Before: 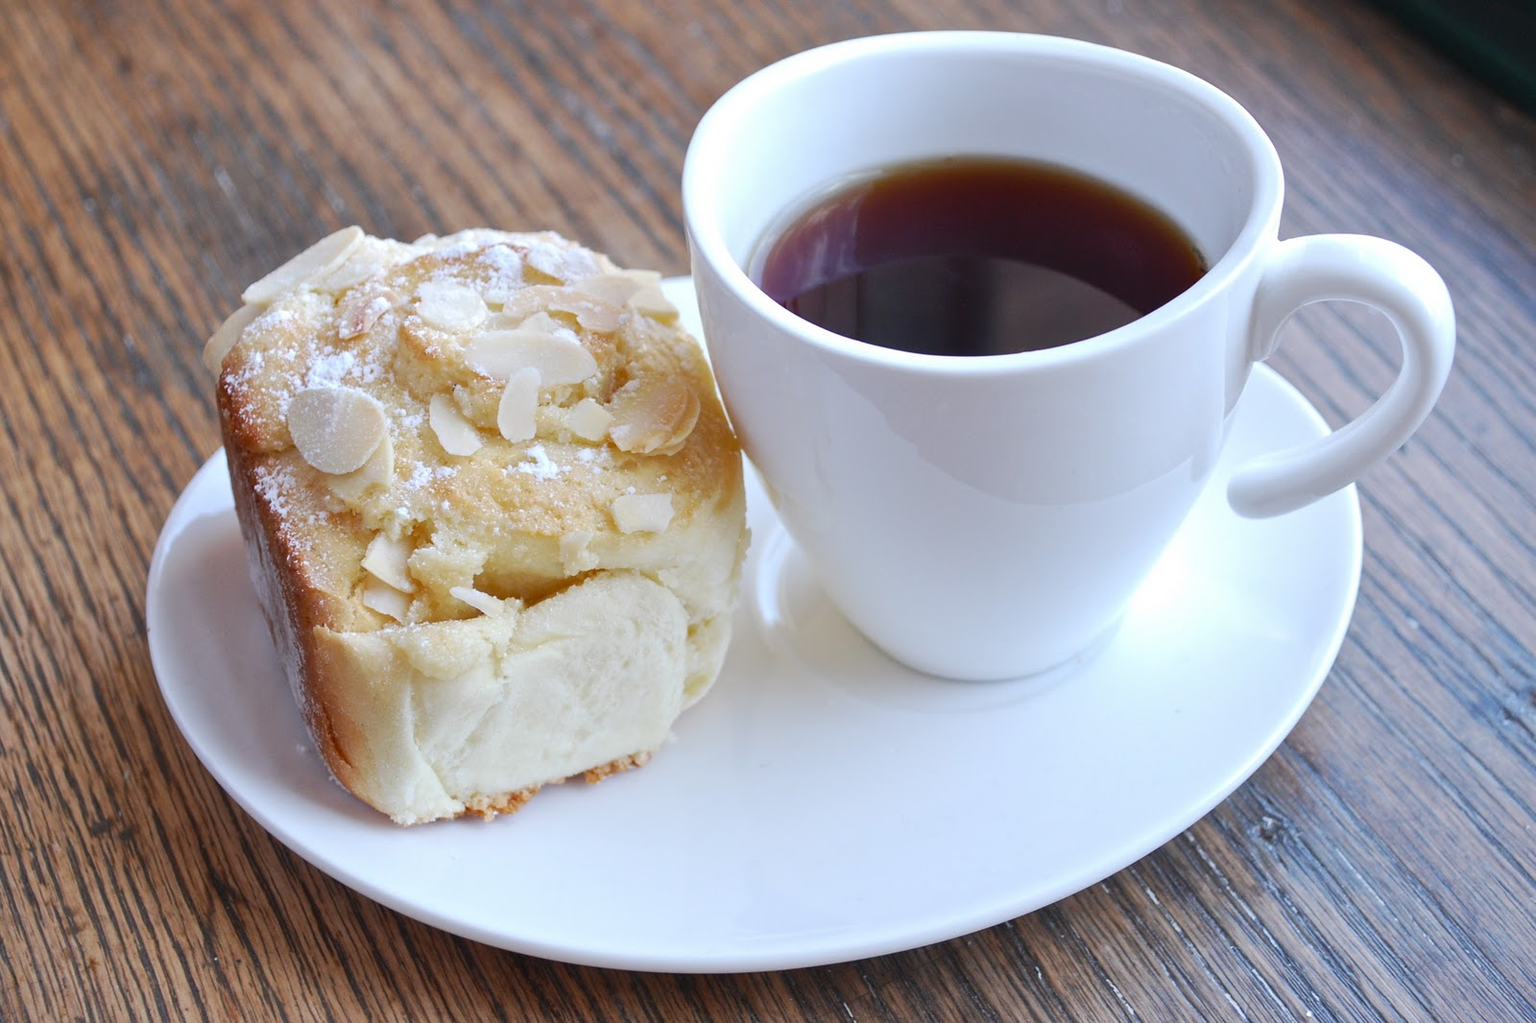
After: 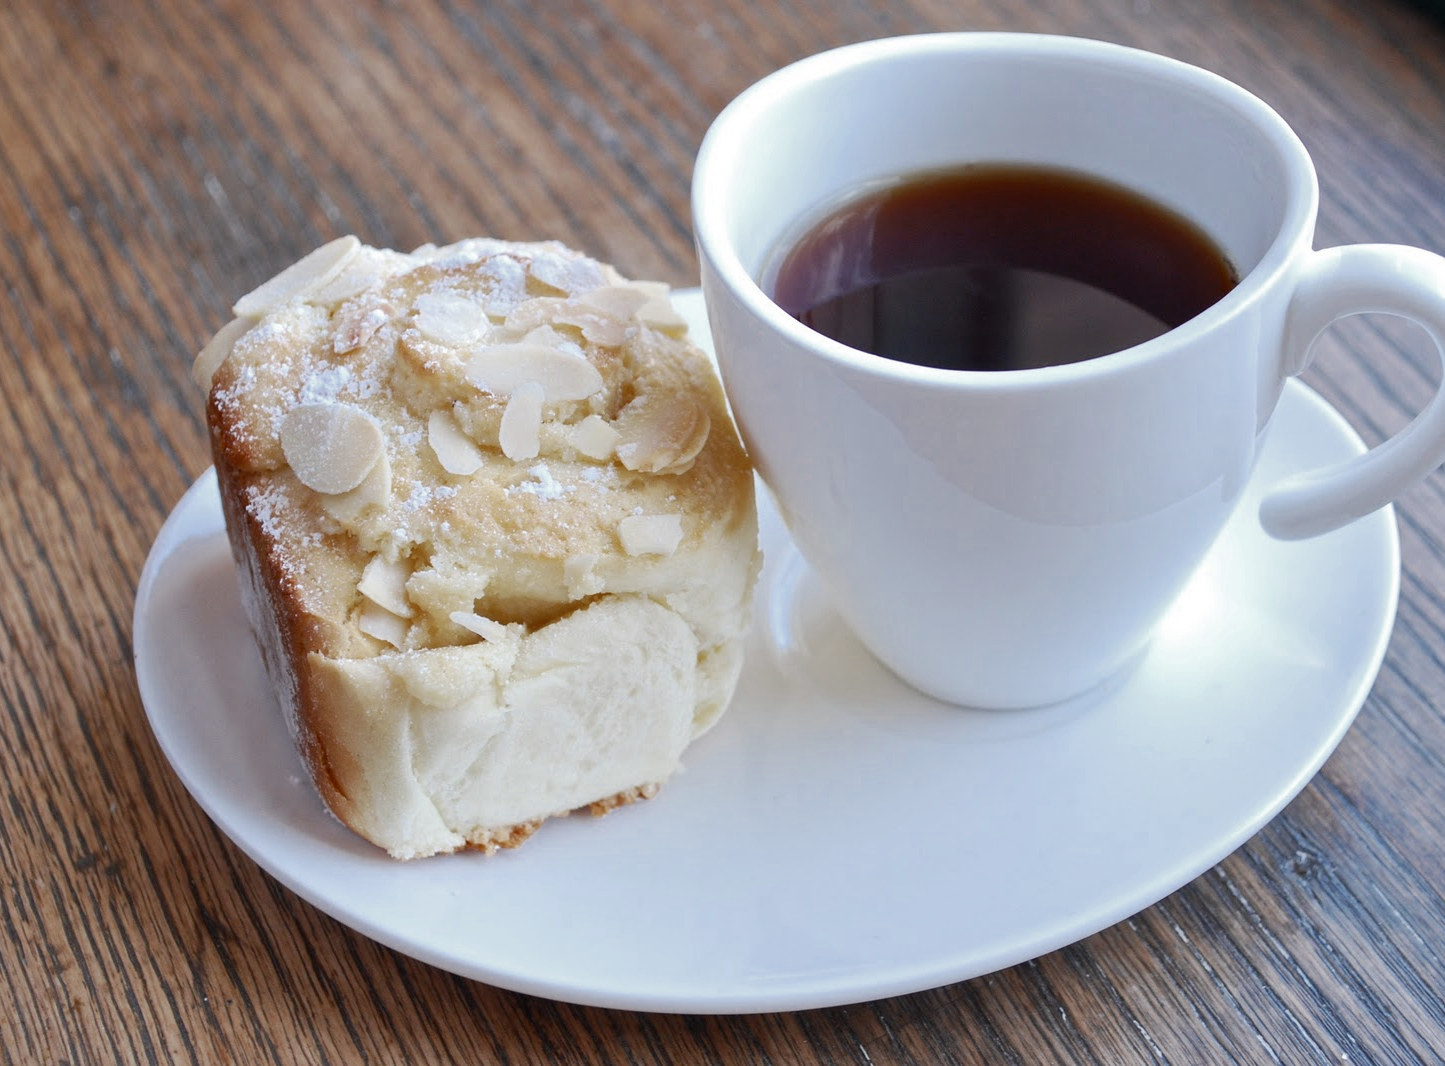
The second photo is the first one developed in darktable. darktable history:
crop and rotate: left 1.223%, right 8.444%
color zones: curves: ch0 [(0, 0.5) (0.125, 0.4) (0.25, 0.5) (0.375, 0.4) (0.5, 0.4) (0.625, 0.35) (0.75, 0.35) (0.875, 0.5)]; ch1 [(0, 0.35) (0.125, 0.45) (0.25, 0.35) (0.375, 0.35) (0.5, 0.35) (0.625, 0.35) (0.75, 0.45) (0.875, 0.35)]; ch2 [(0, 0.6) (0.125, 0.5) (0.25, 0.5) (0.375, 0.6) (0.5, 0.6) (0.625, 0.5) (0.75, 0.5) (0.875, 0.5)]
